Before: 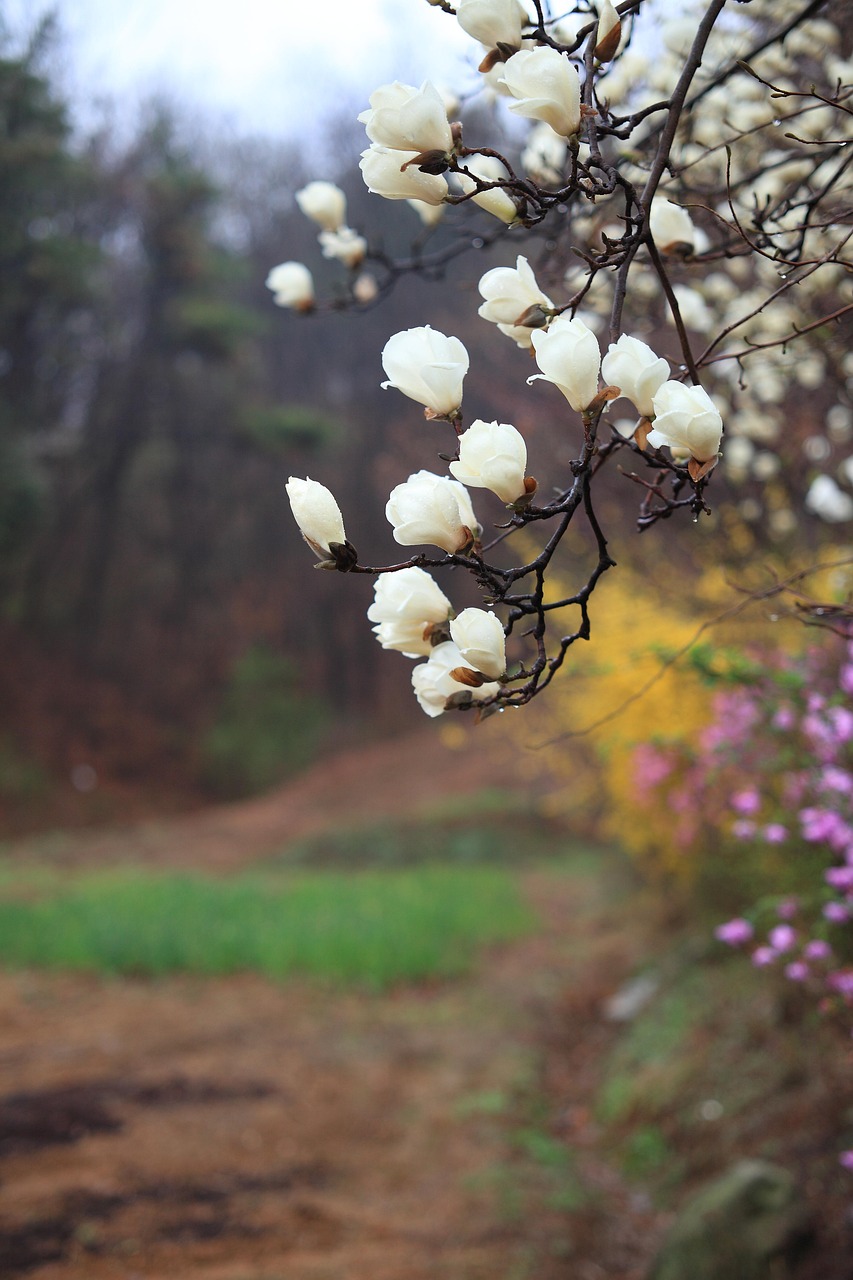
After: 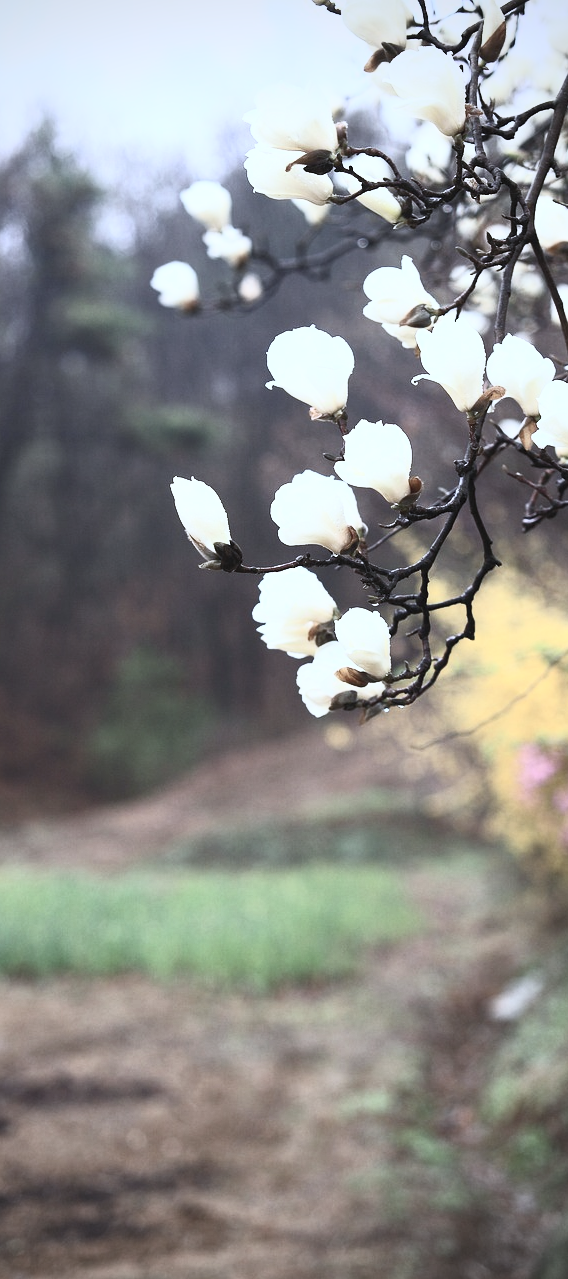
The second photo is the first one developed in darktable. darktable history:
contrast brightness saturation: contrast 0.57, brightness 0.57, saturation -0.34
vignetting: on, module defaults
crop and rotate: left 13.537%, right 19.796%
white balance: red 0.926, green 1.003, blue 1.133
color balance: mode lift, gamma, gain (sRGB)
